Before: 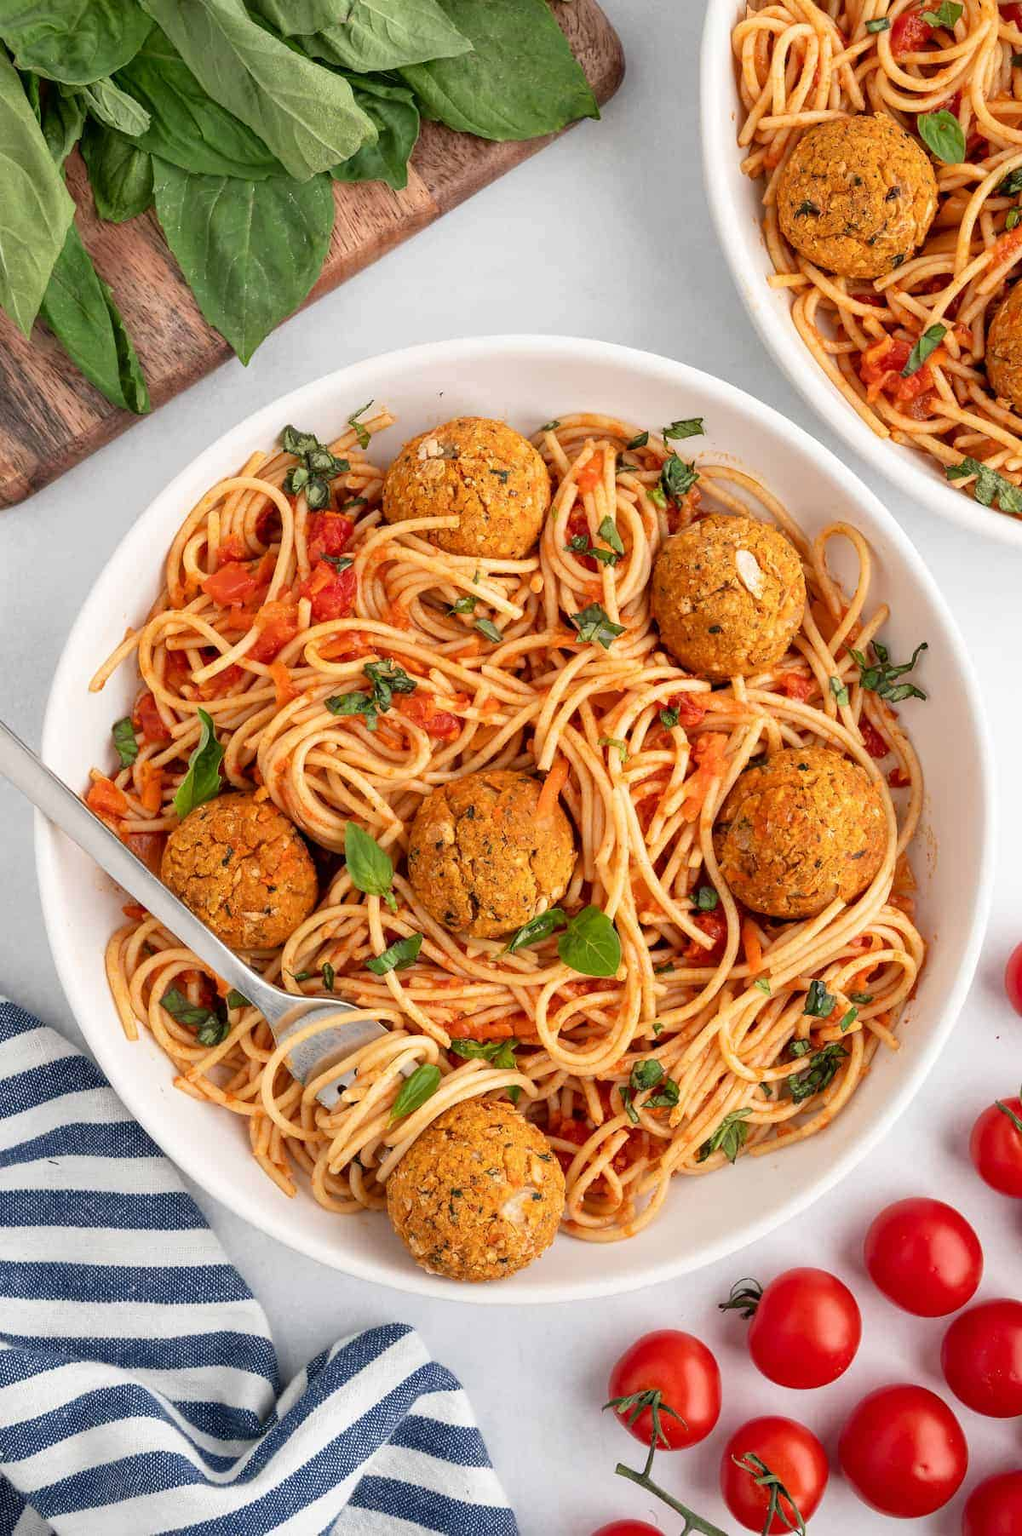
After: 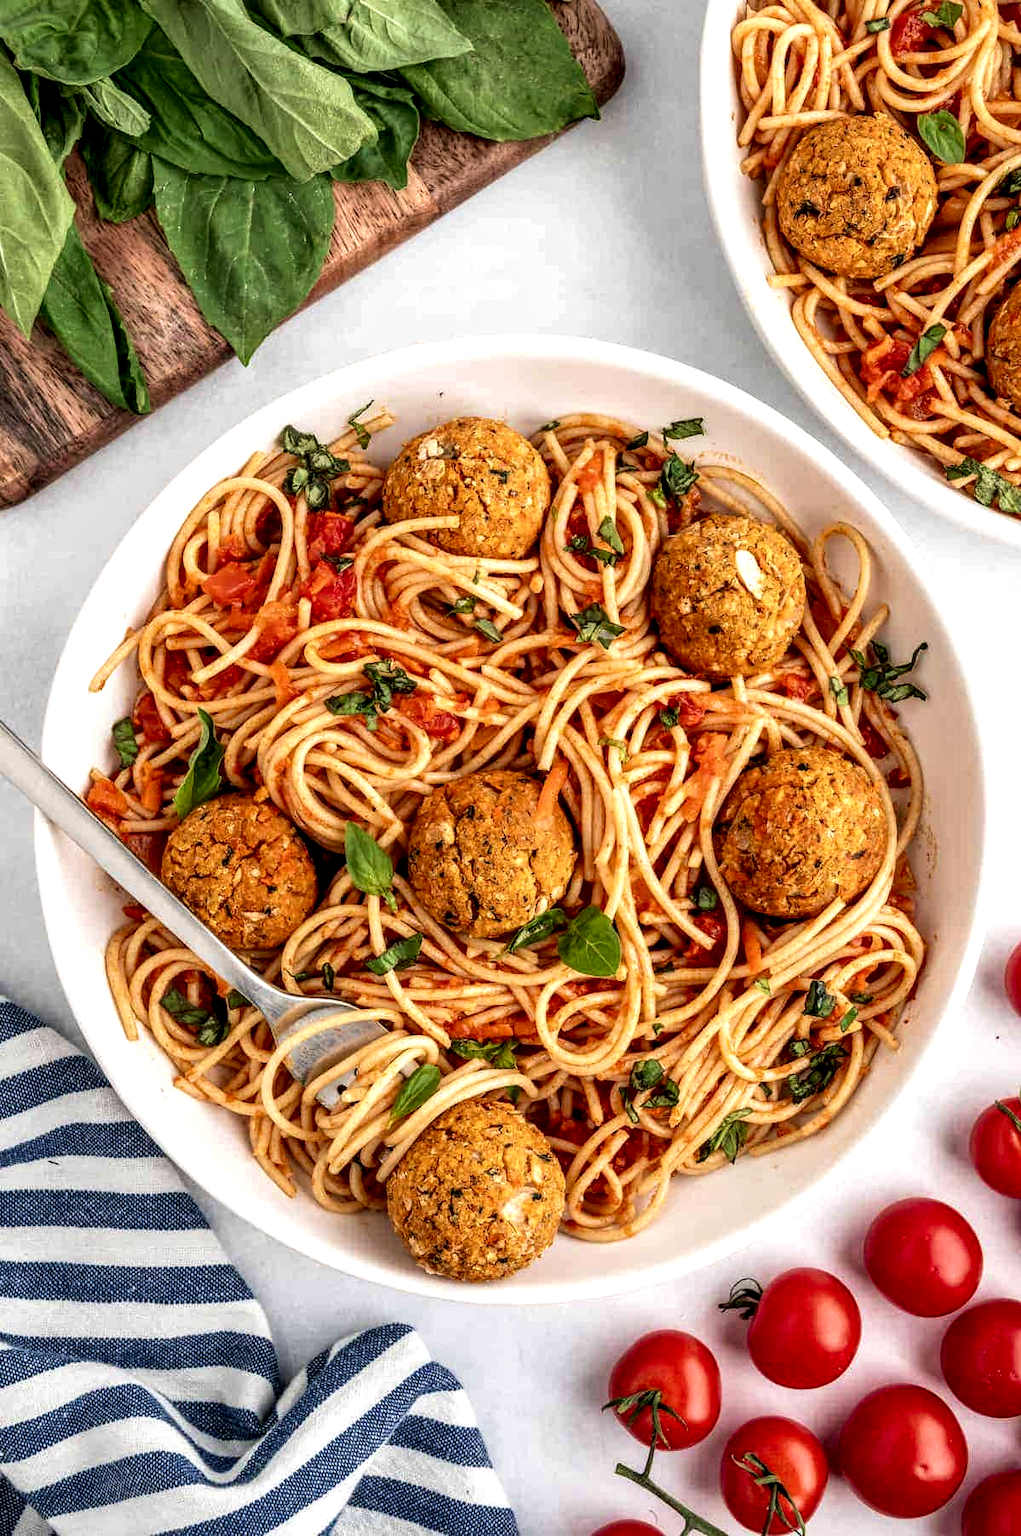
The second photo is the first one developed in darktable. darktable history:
velvia: on, module defaults
local contrast: highlights 19%, detail 186%
